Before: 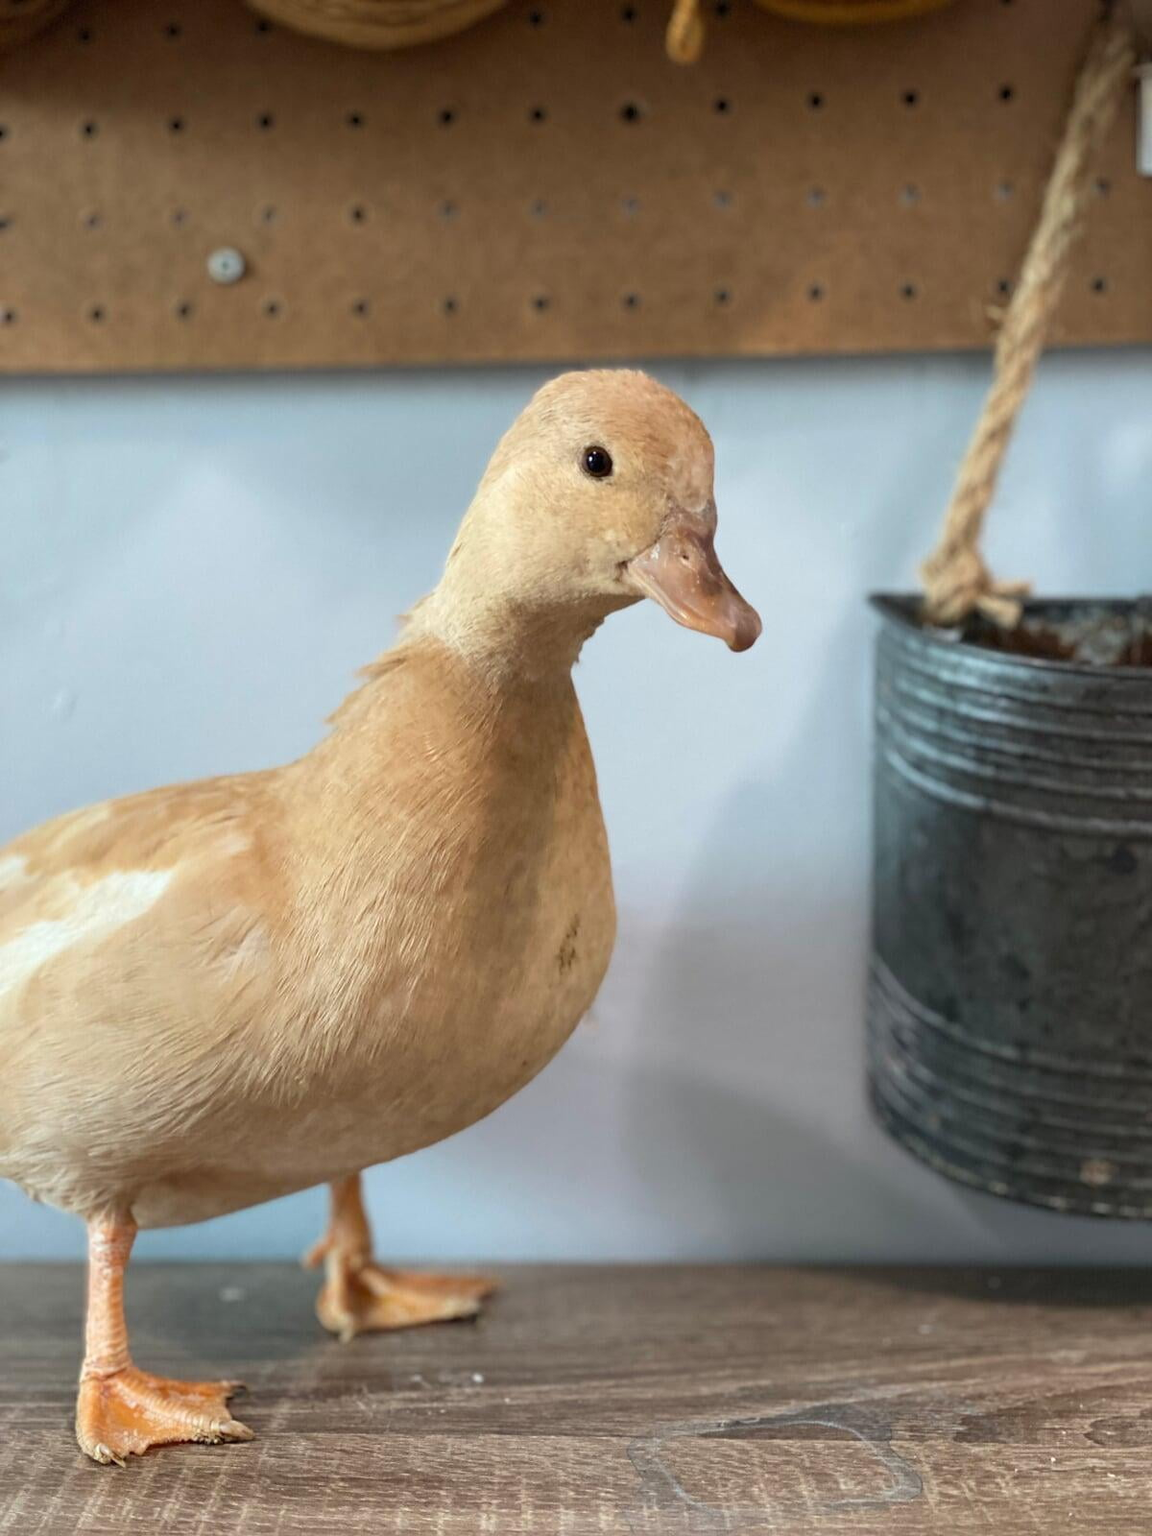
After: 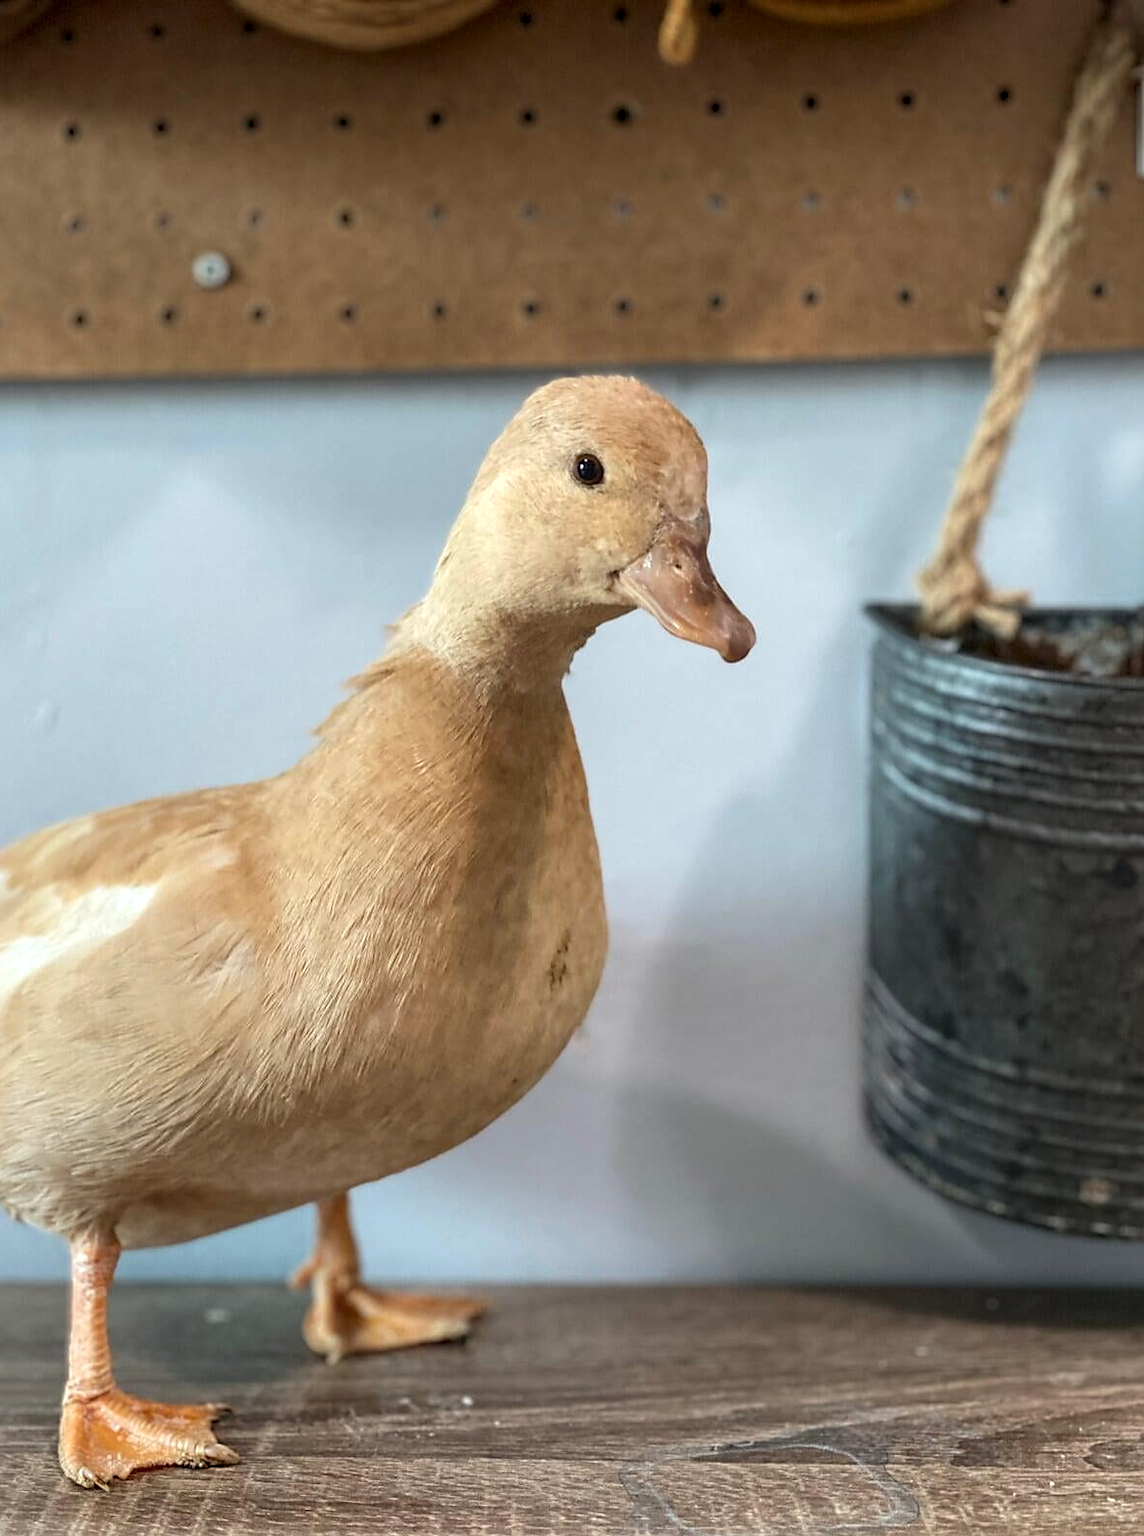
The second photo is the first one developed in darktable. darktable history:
crop and rotate: left 1.59%, right 0.583%, bottom 1.625%
sharpen: radius 1.84, amount 0.406, threshold 1.591
local contrast: detail 130%
